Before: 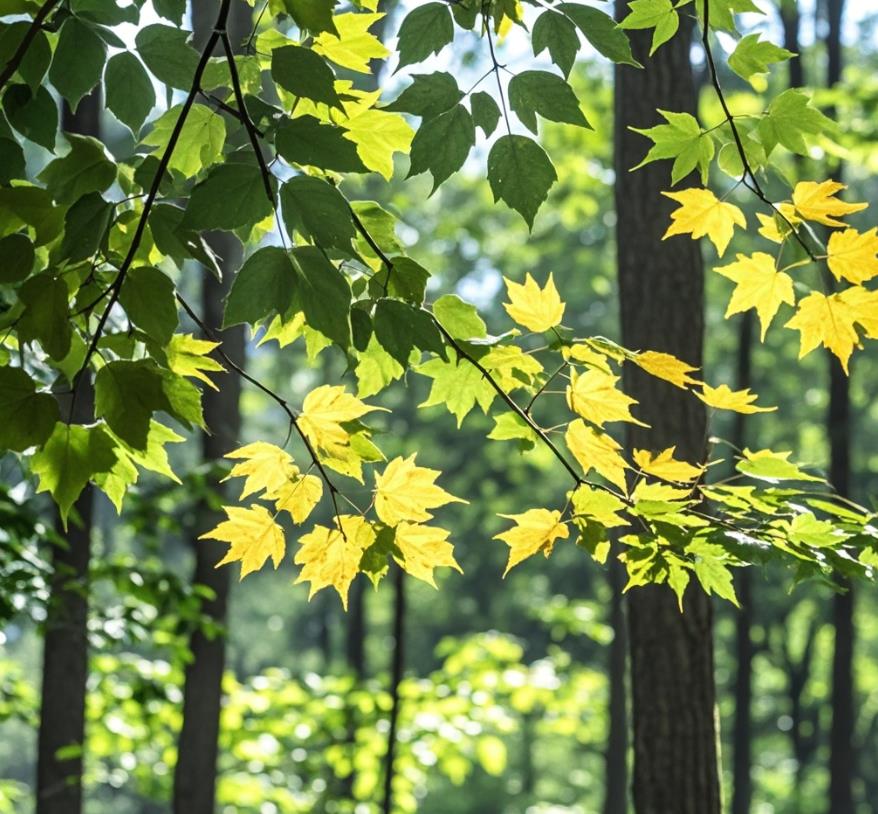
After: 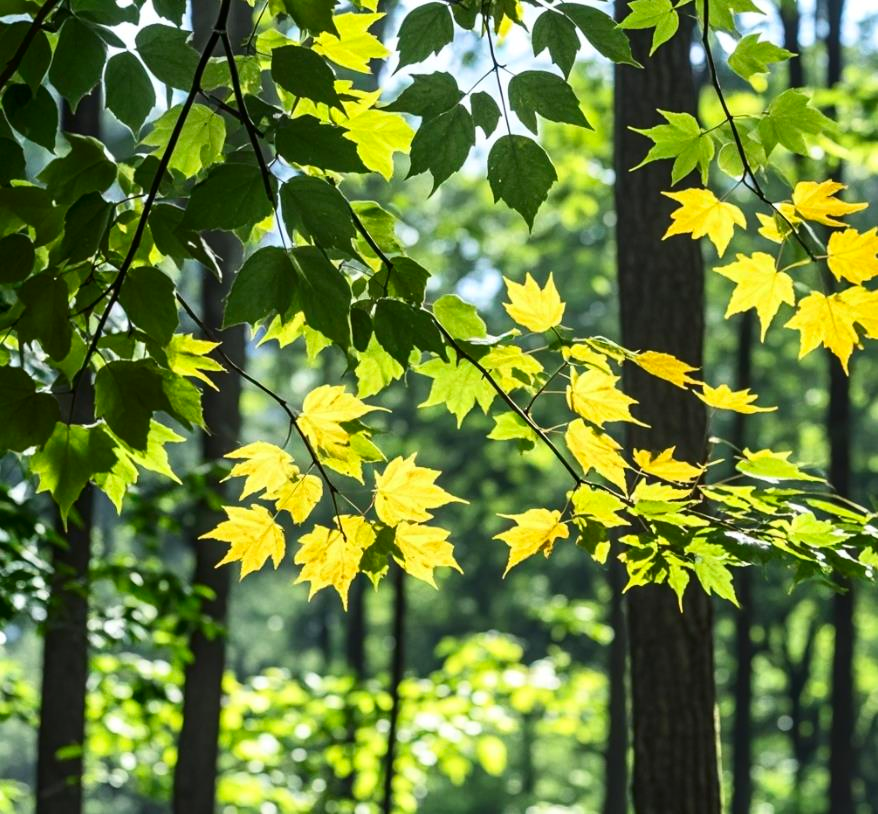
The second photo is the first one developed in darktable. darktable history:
contrast brightness saturation: contrast 0.128, brightness -0.061, saturation 0.15
color correction: highlights a* 0.042, highlights b* -0.785
